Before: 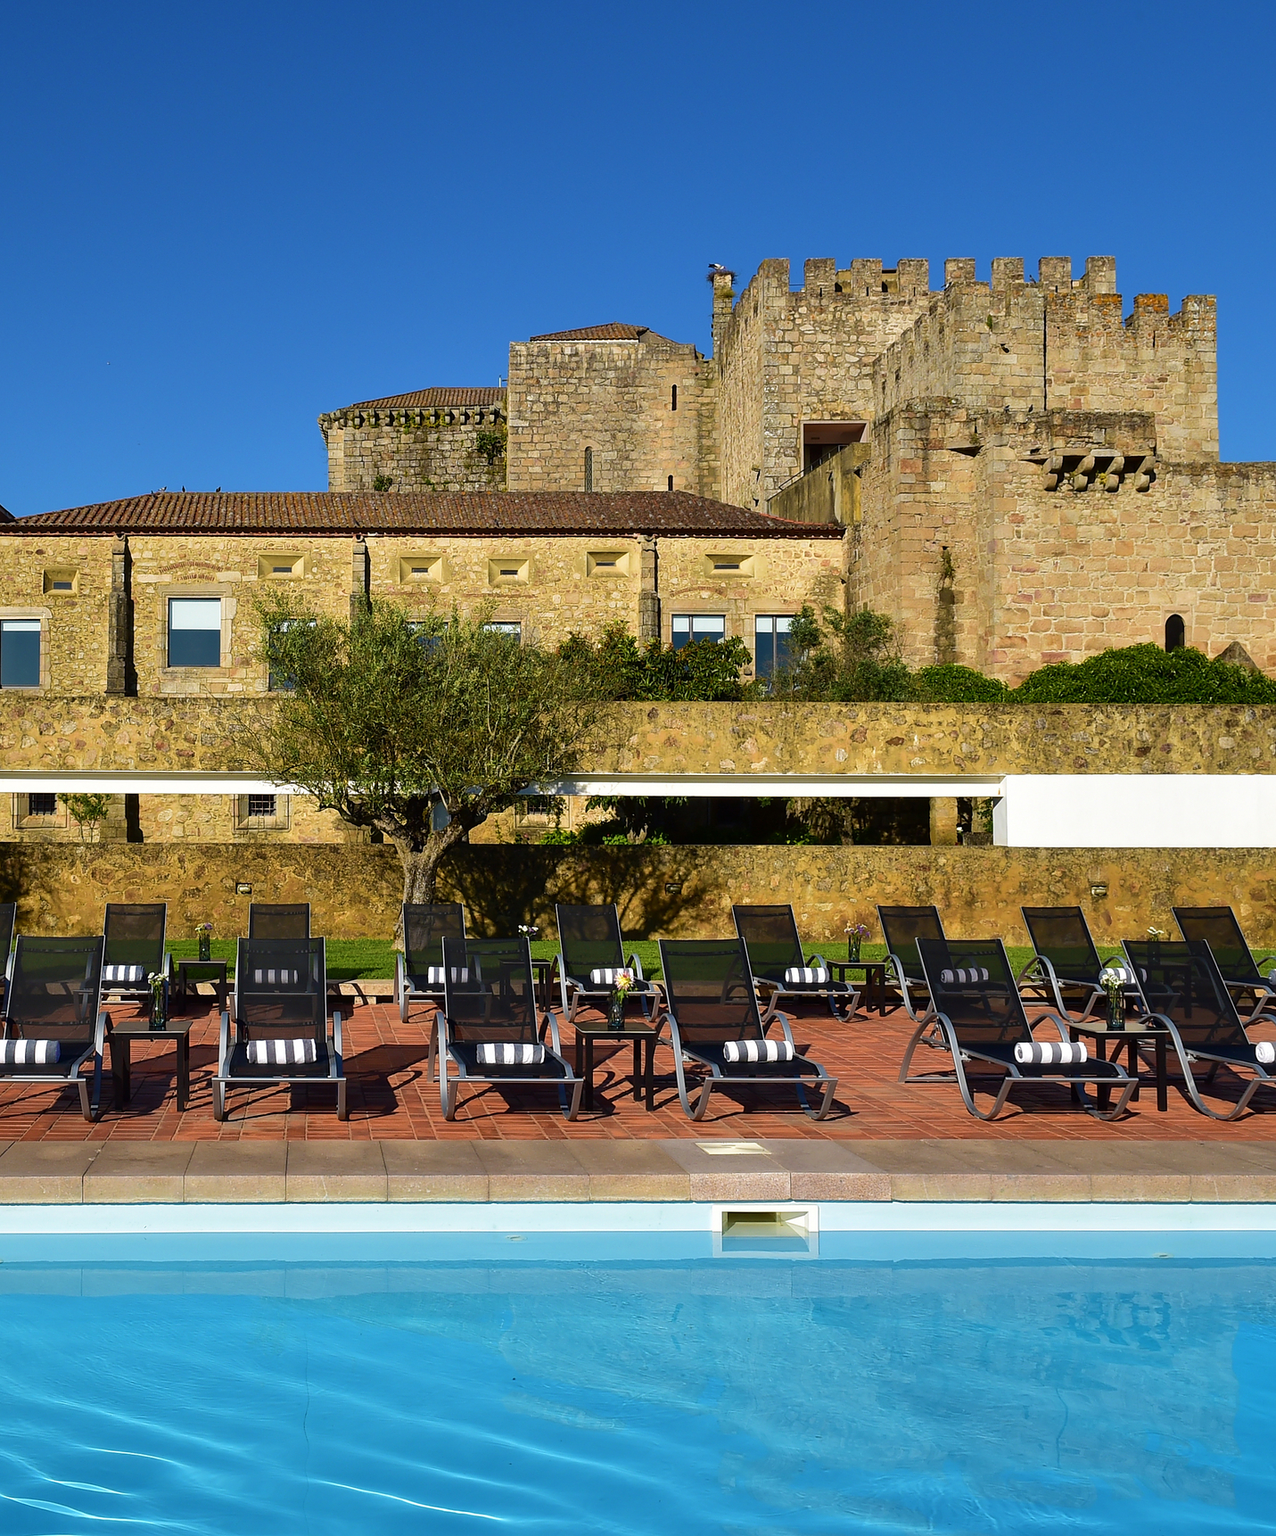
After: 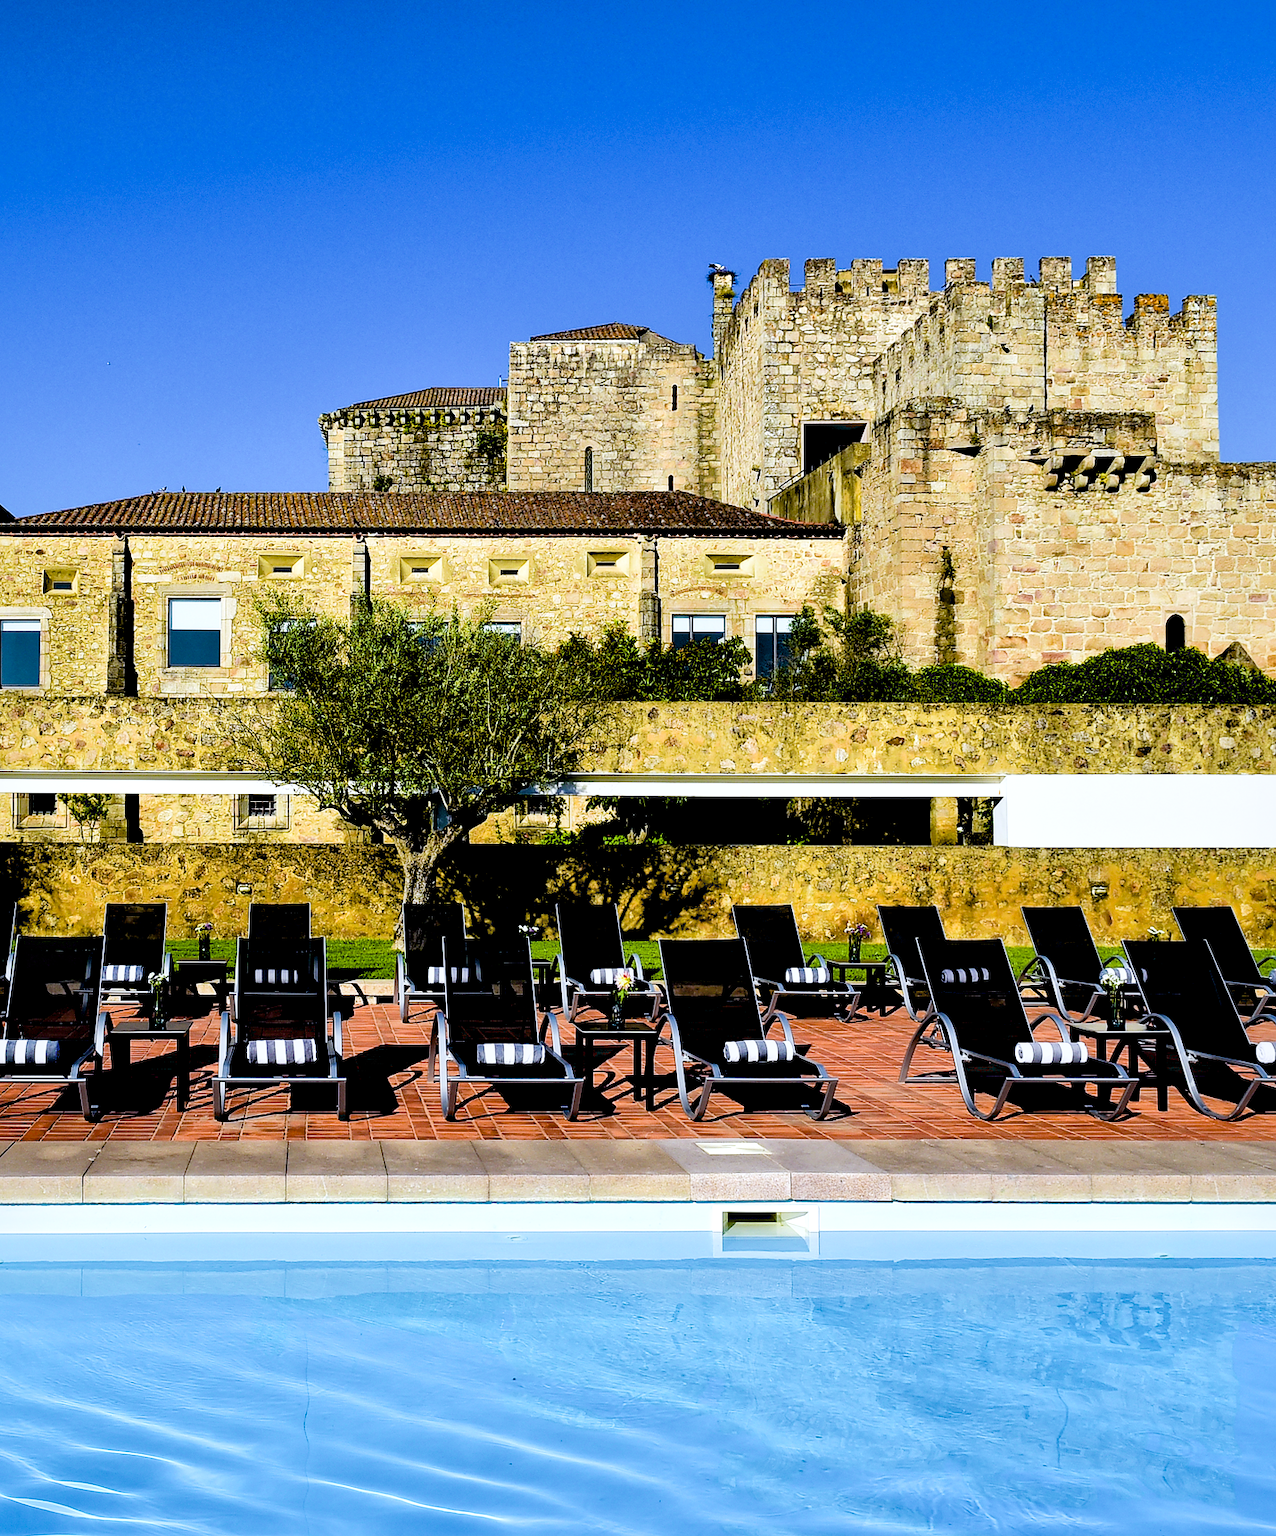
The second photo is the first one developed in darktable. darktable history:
exposure: black level correction 0.035, exposure 0.9 EV, compensate highlight preservation false
local contrast: mode bilateral grid, contrast 20, coarseness 50, detail 150%, midtone range 0.2
filmic rgb: black relative exposure -5 EV, hardness 2.88, contrast 1.3, highlights saturation mix -30%
white balance: red 0.931, blue 1.11
